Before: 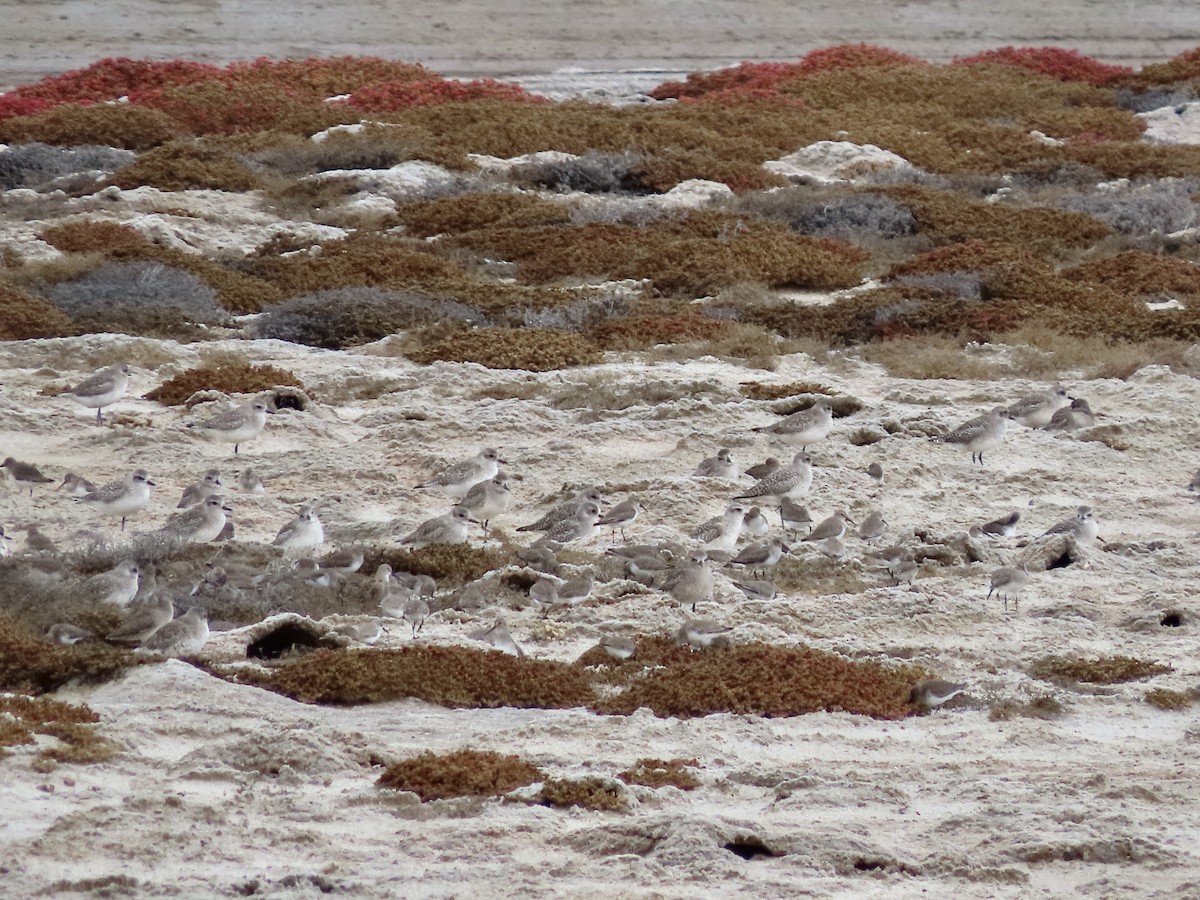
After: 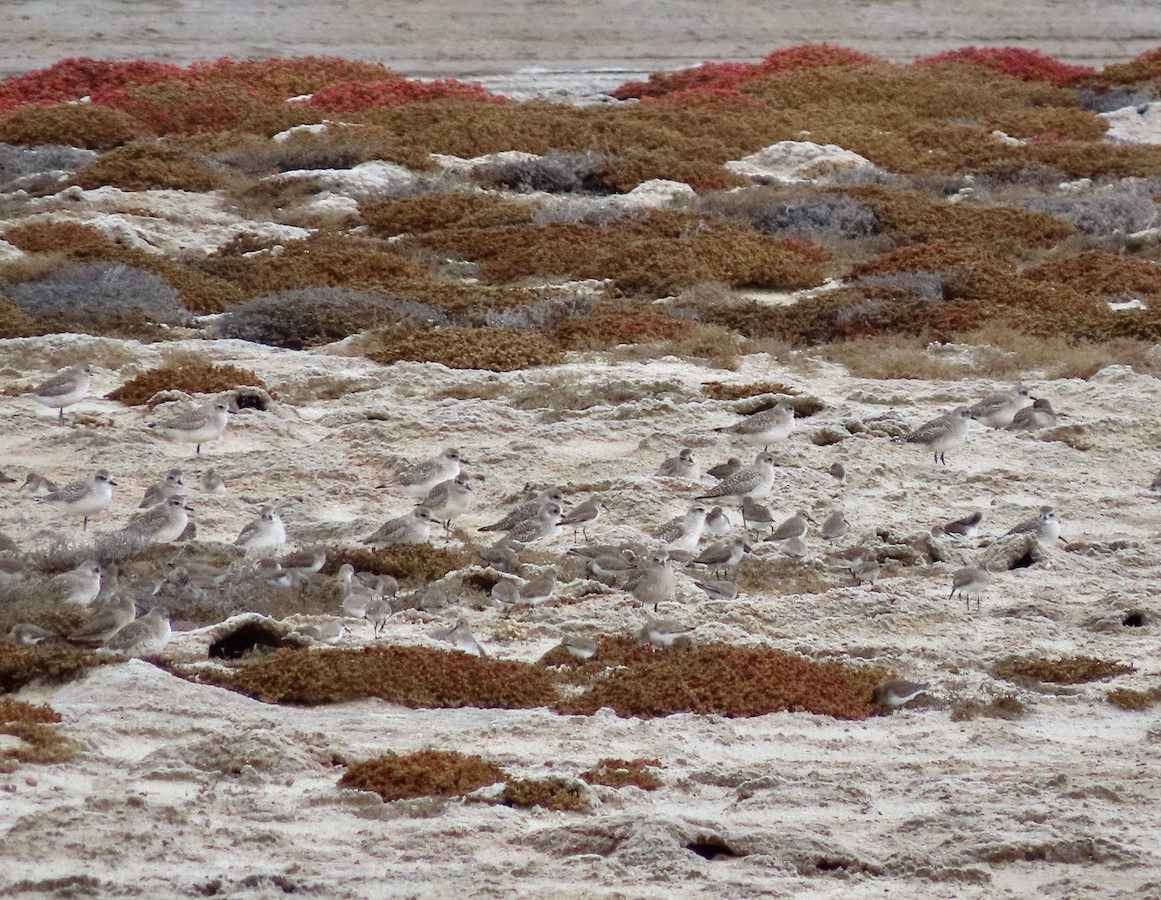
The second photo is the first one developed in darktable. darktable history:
shadows and highlights: white point adjustment 1, soften with gaussian
crop and rotate: left 3.238%
